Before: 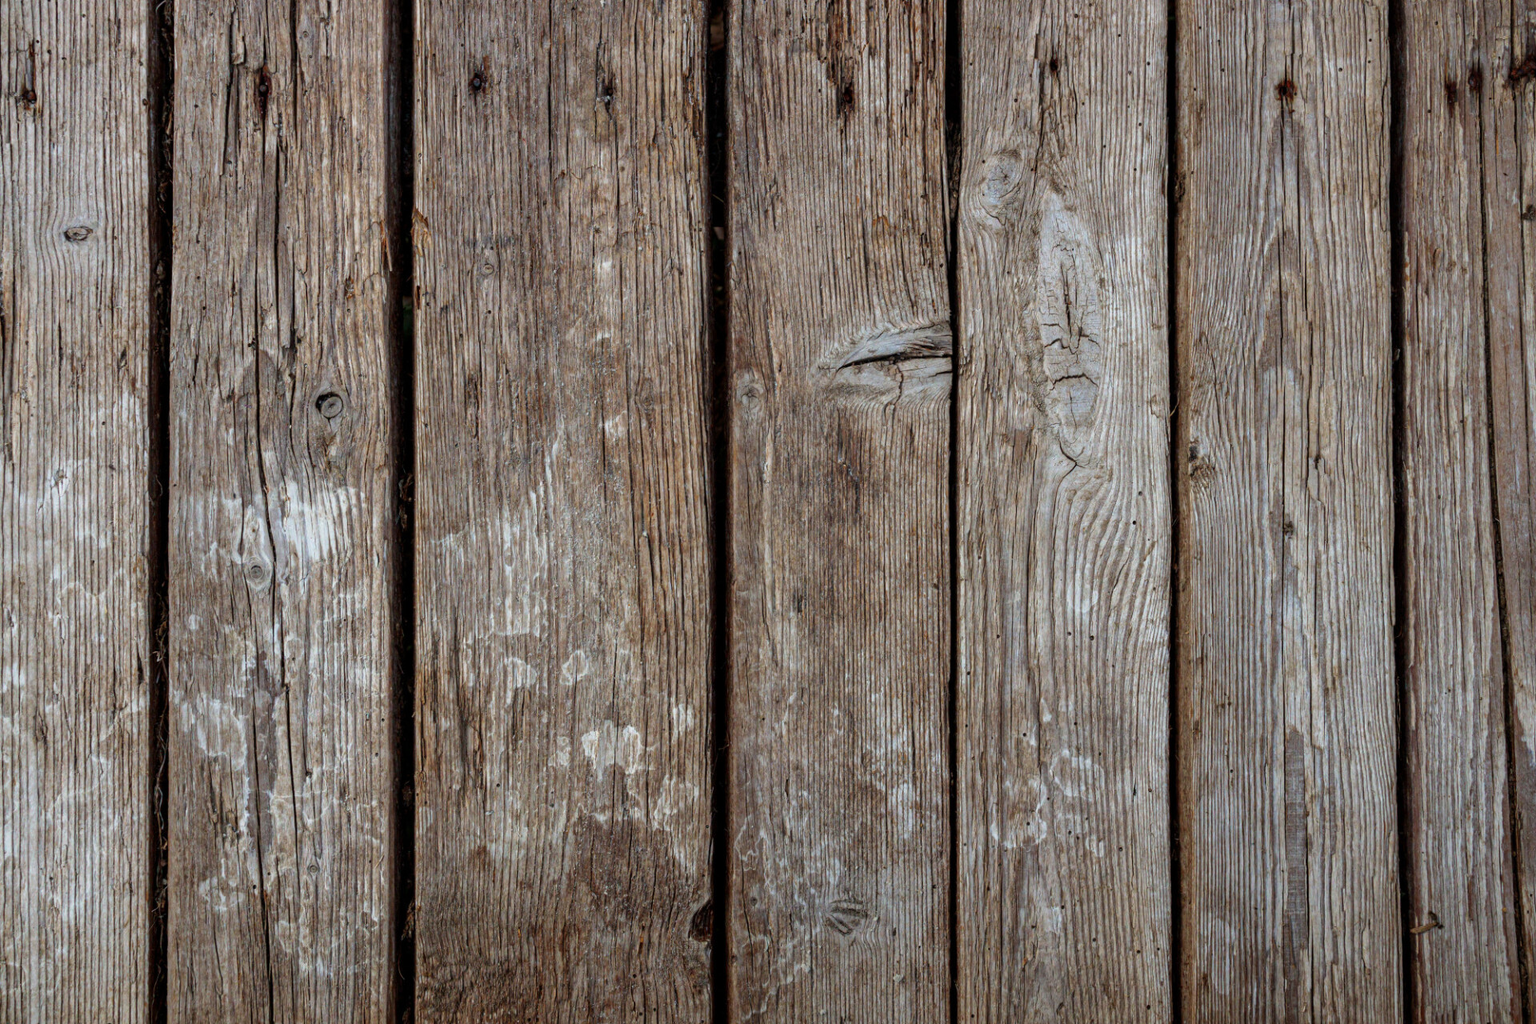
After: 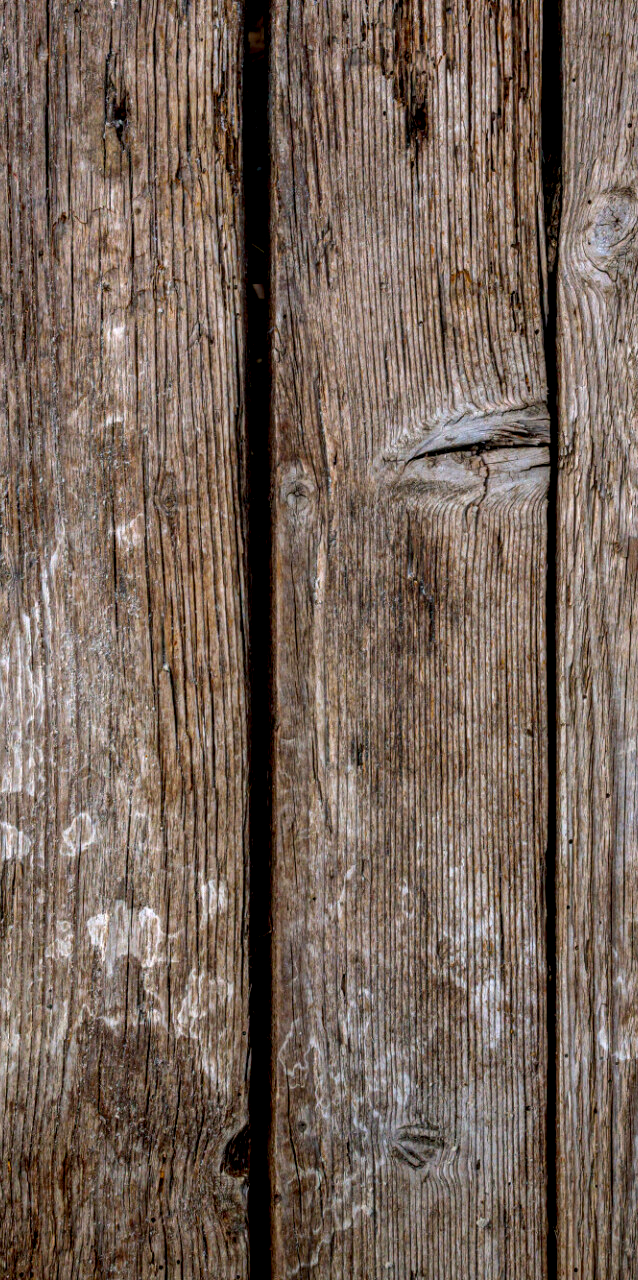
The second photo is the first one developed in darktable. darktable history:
crop: left 33.36%, right 33.36%
local contrast: detail 142%
color balance rgb: shadows lift › chroma 2%, shadows lift › hue 217.2°, power › chroma 0.25%, power › hue 60°, highlights gain › chroma 1.5%, highlights gain › hue 309.6°, global offset › luminance -0.5%, perceptual saturation grading › global saturation 15%, global vibrance 20%
